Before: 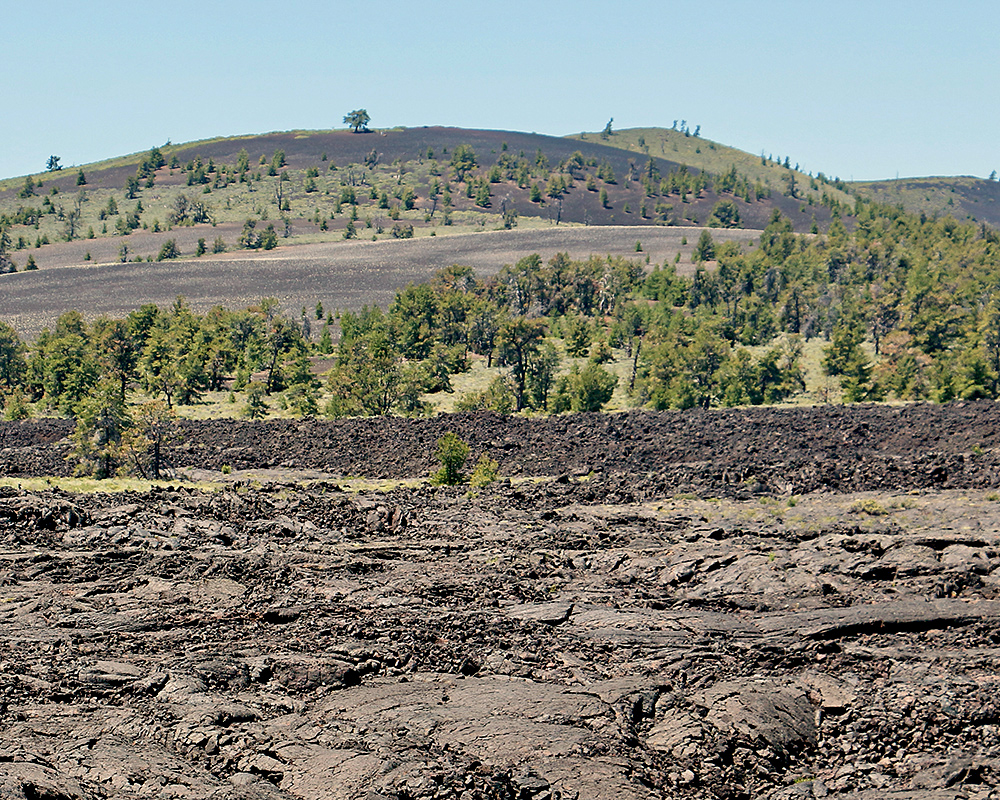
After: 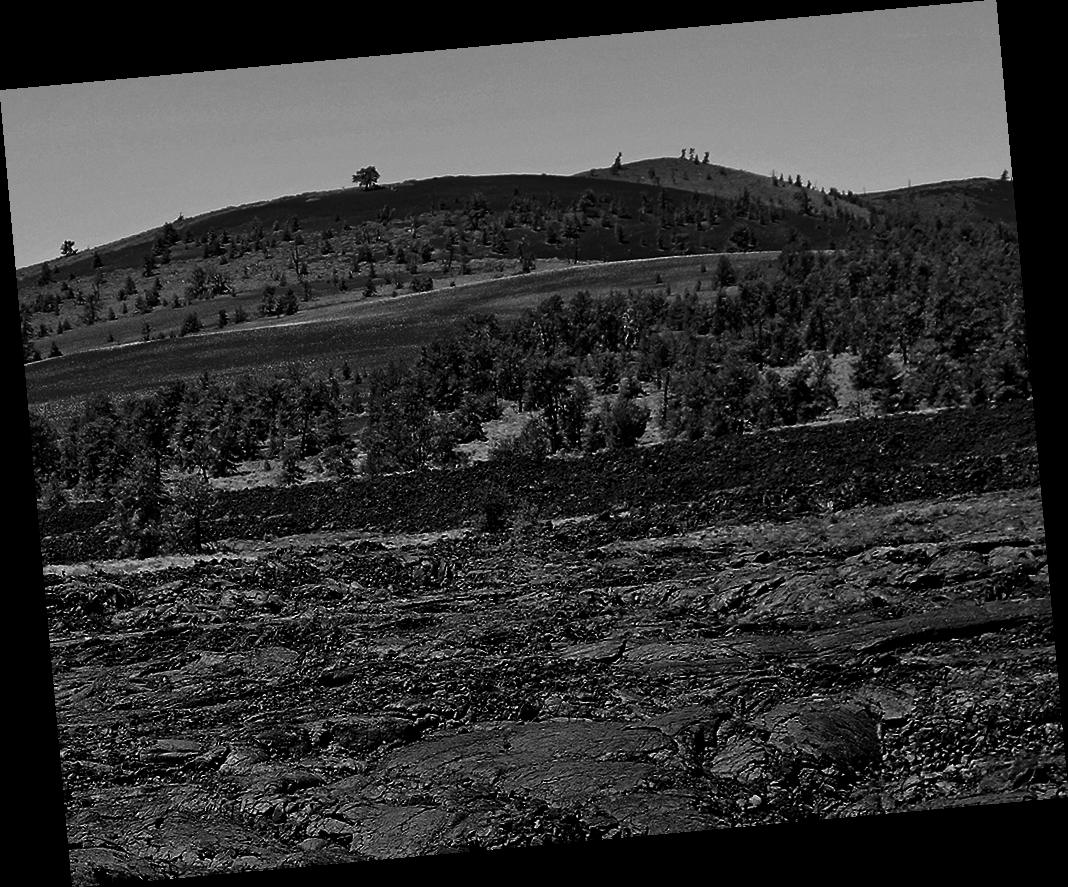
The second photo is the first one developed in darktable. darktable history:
contrast brightness saturation: contrast 0.02, brightness -1, saturation -1
color contrast: green-magenta contrast 0.8, blue-yellow contrast 1.1, unbound 0
rotate and perspective: rotation -5.2°, automatic cropping off
